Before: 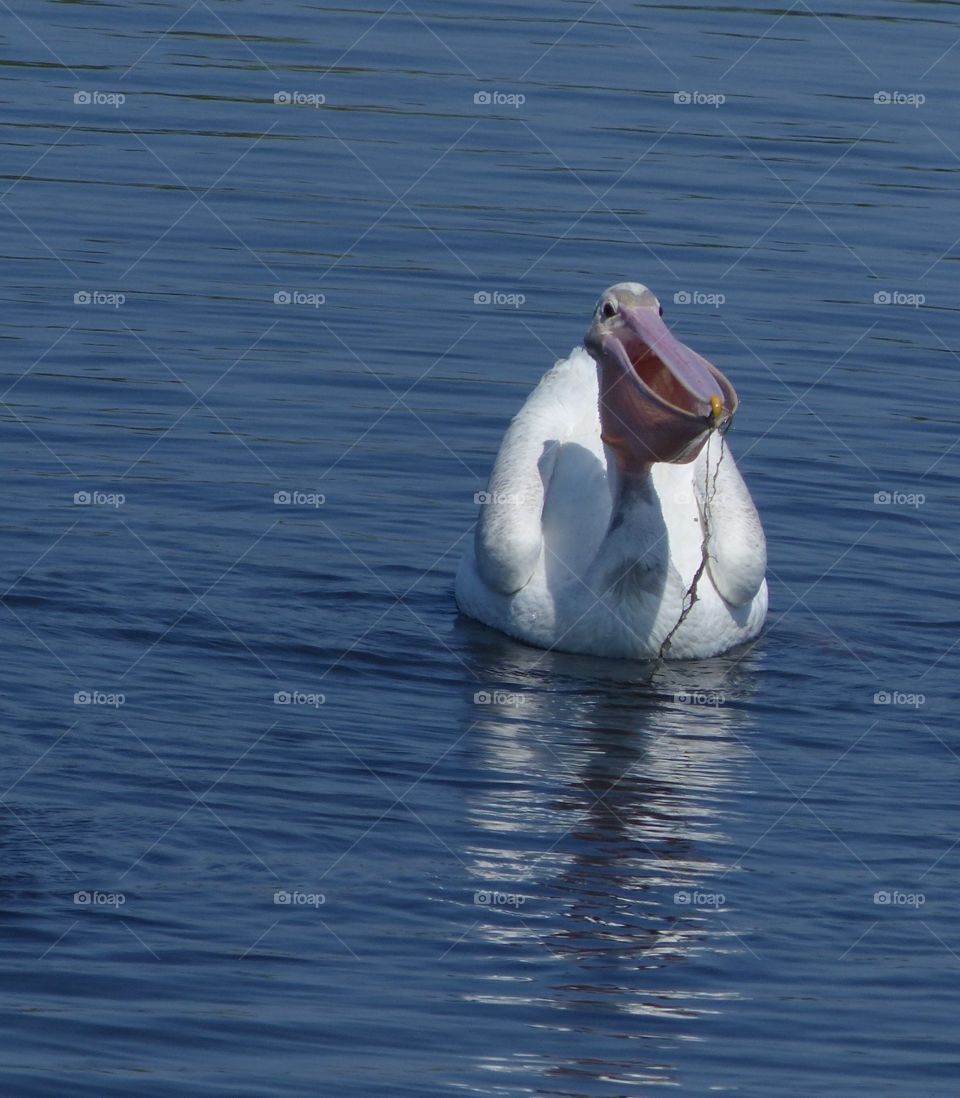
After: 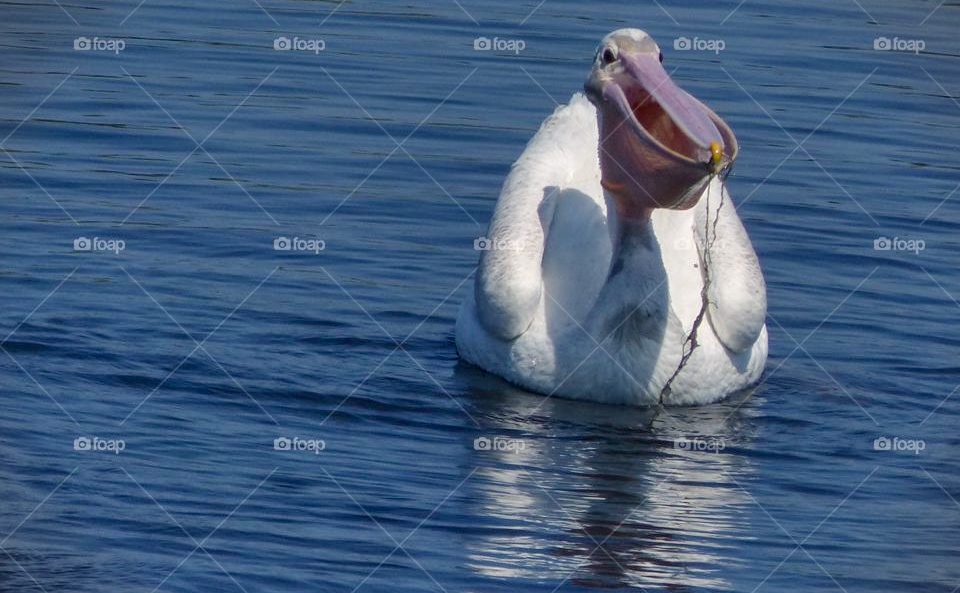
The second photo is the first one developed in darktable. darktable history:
shadows and highlights: soften with gaussian
crop and rotate: top 23.139%, bottom 22.84%
tone equalizer: edges refinement/feathering 500, mask exposure compensation -1.57 EV, preserve details no
color balance rgb: highlights gain › chroma 2.062%, highlights gain › hue 64.58°, perceptual saturation grading › global saturation 20%, perceptual saturation grading › highlights -13.951%, perceptual saturation grading › shadows 50.099%
contrast brightness saturation: saturation -0.168
vignetting: fall-off start 97.25%, width/height ratio 1.184, unbound false
local contrast: on, module defaults
